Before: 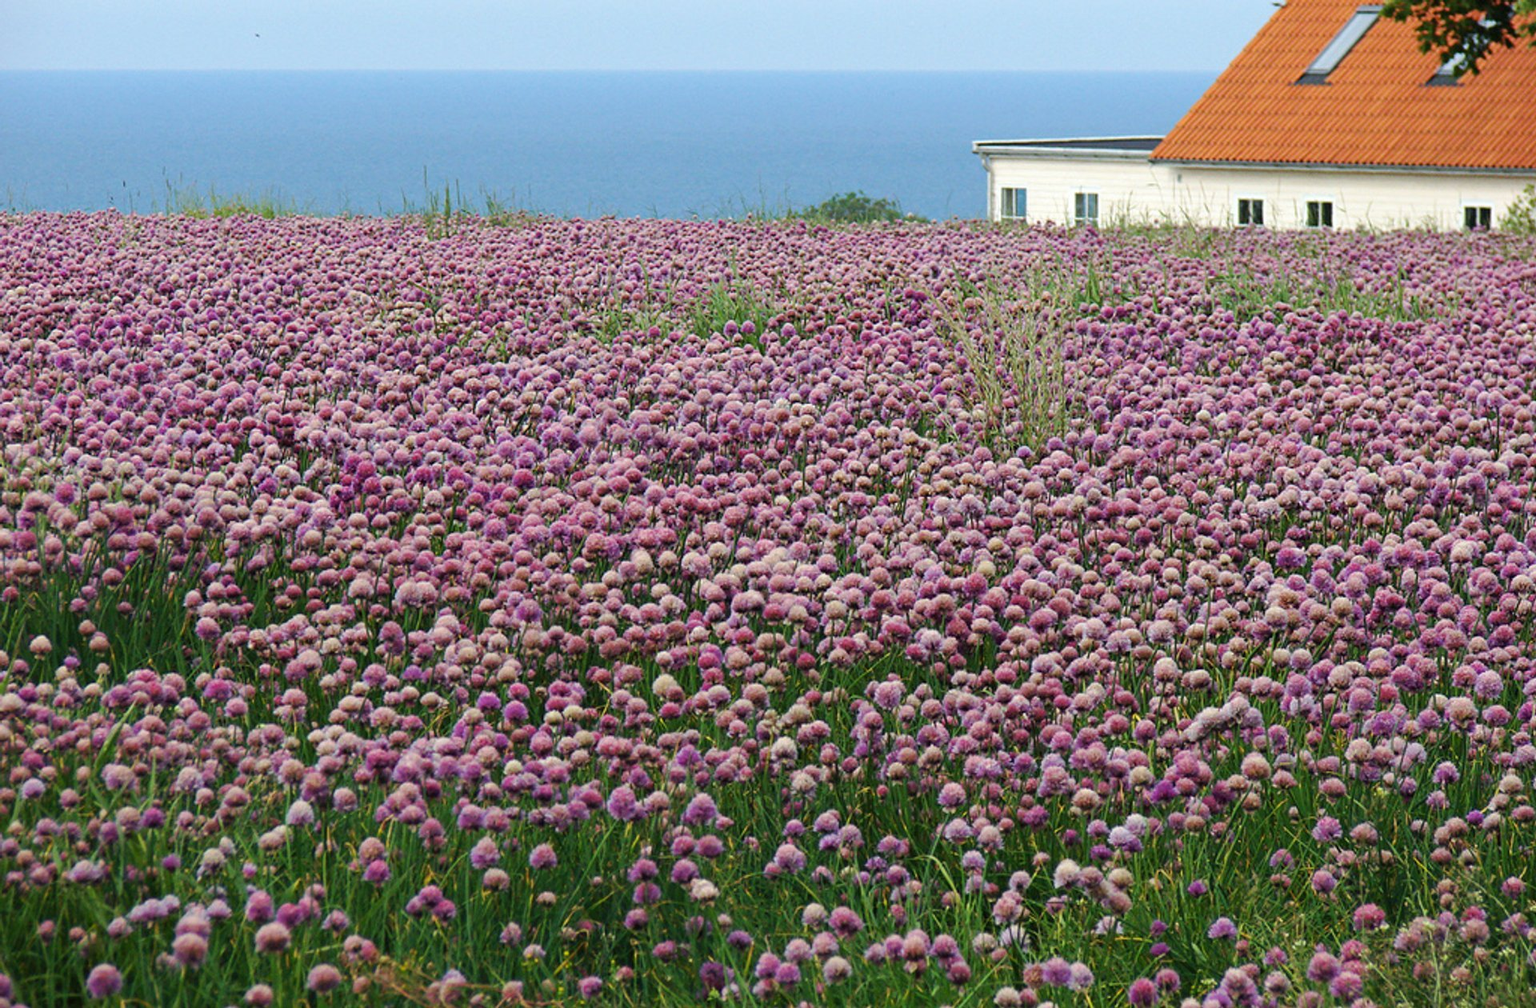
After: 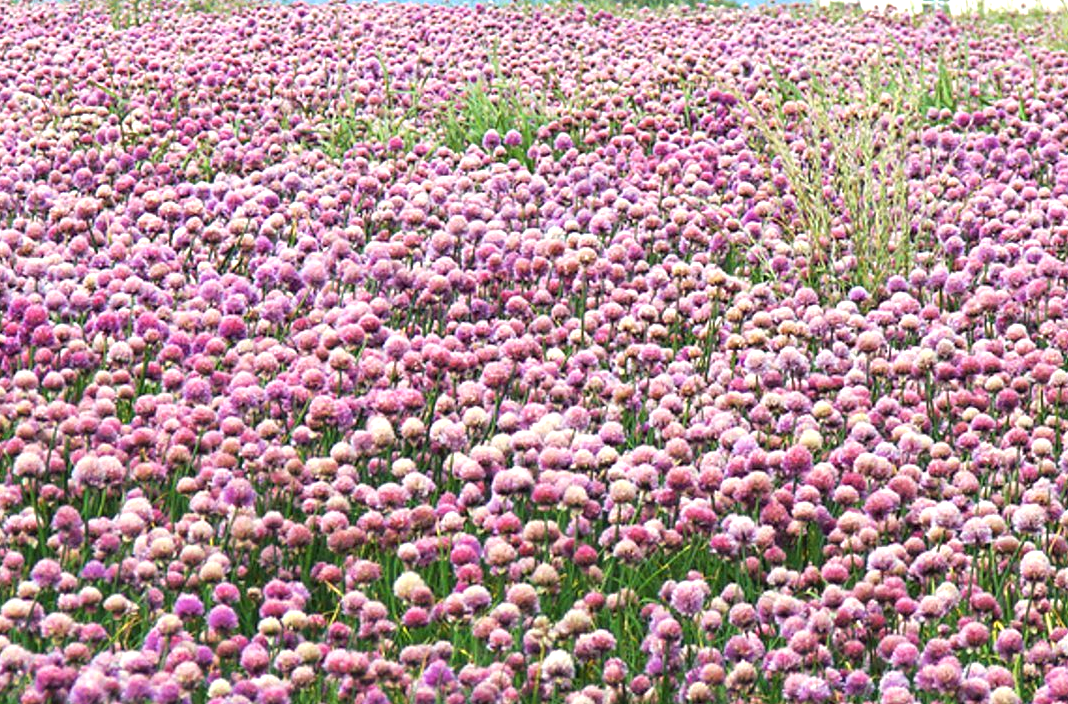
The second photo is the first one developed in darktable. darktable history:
crop and rotate: left 21.984%, top 21.56%, right 22.379%, bottom 22.523%
exposure: exposure 1 EV, compensate highlight preservation false
